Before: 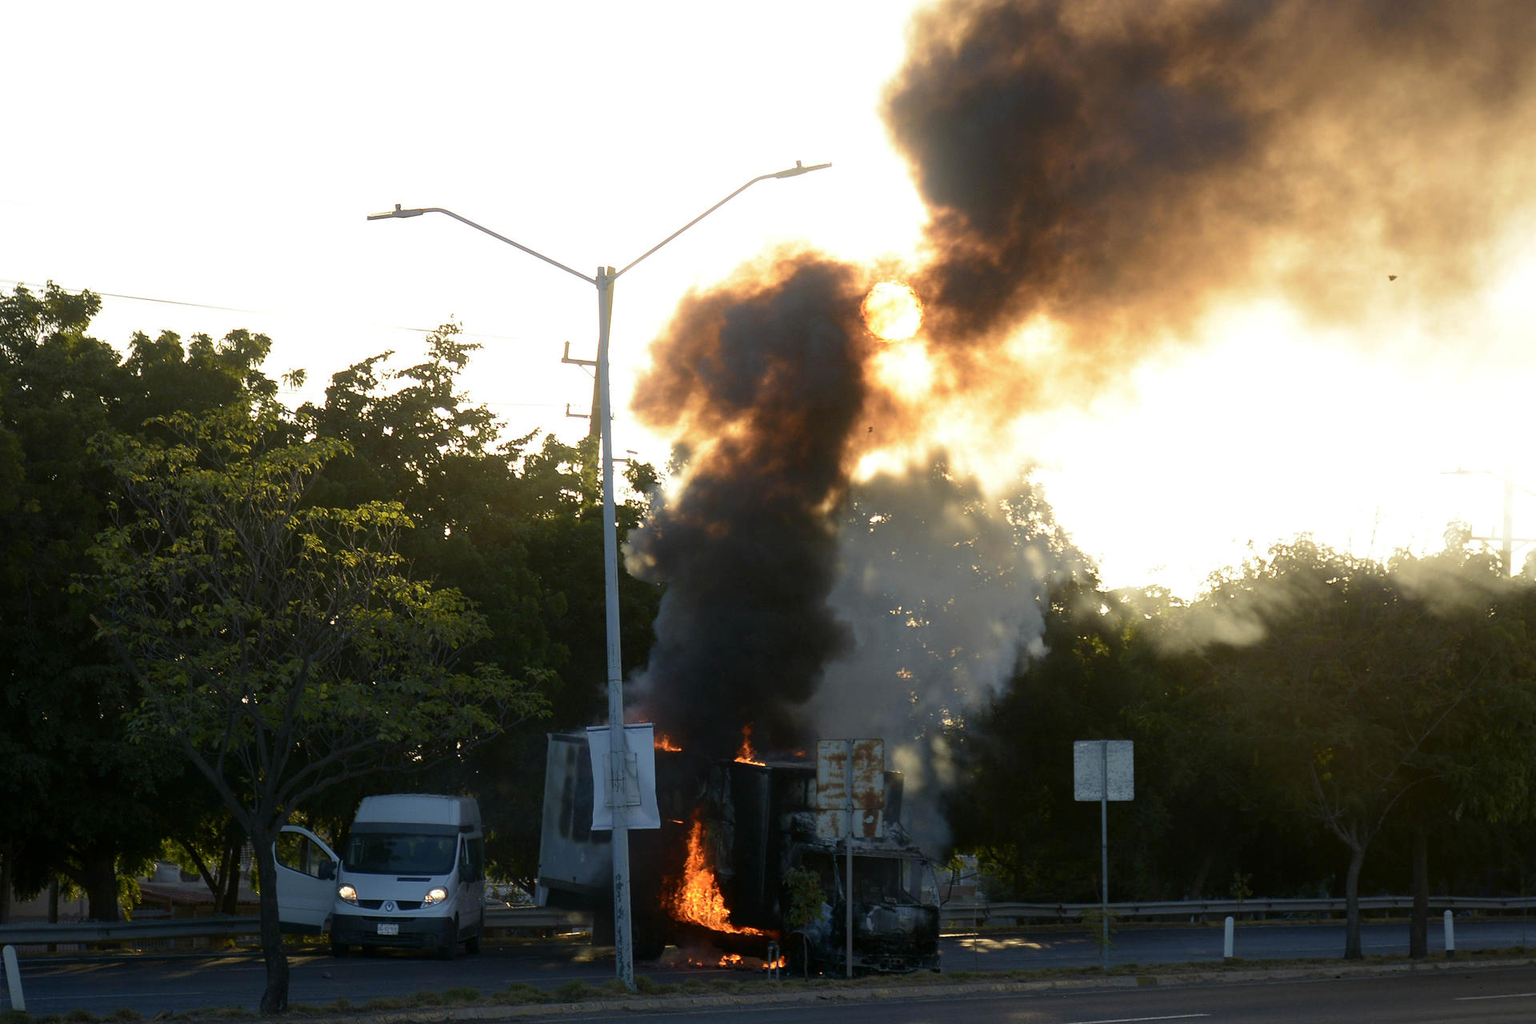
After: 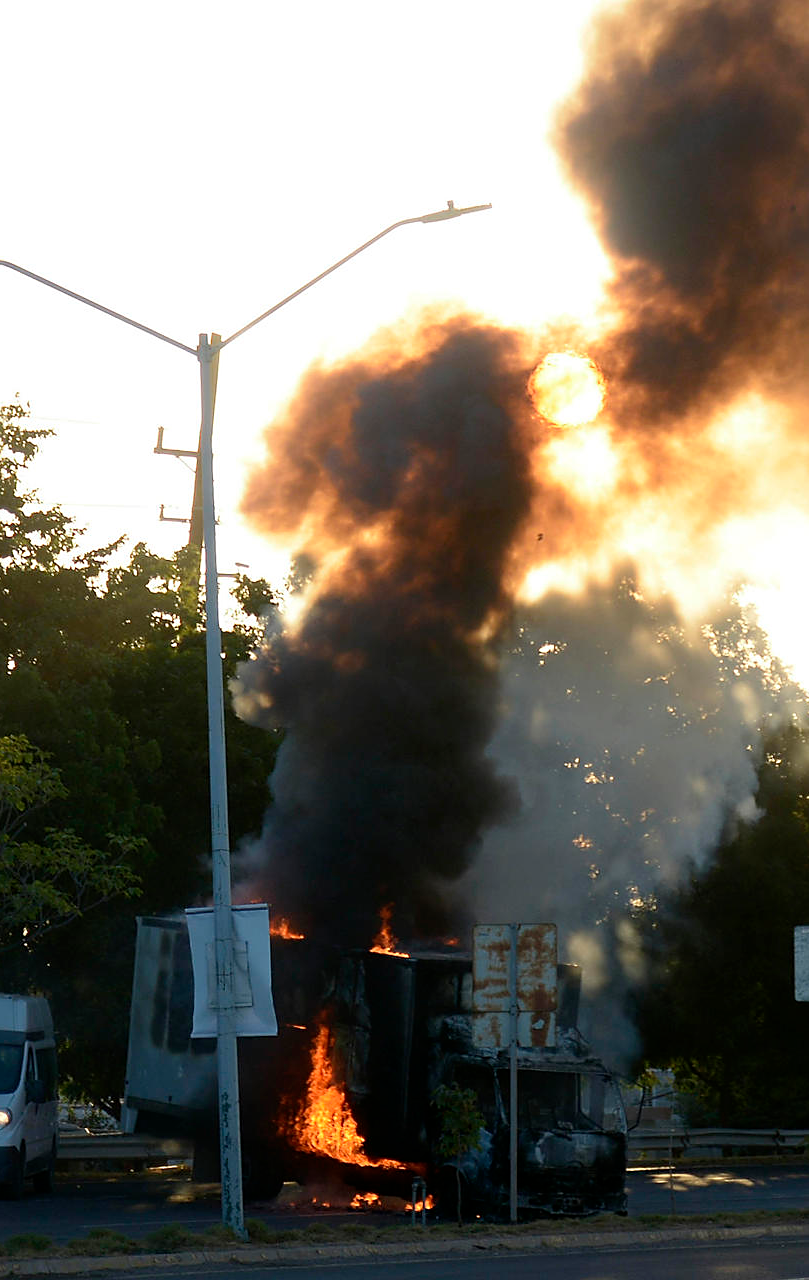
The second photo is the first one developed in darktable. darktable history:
crop: left 28.583%, right 29.231%
sharpen: radius 1.864, amount 0.398, threshold 1.271
